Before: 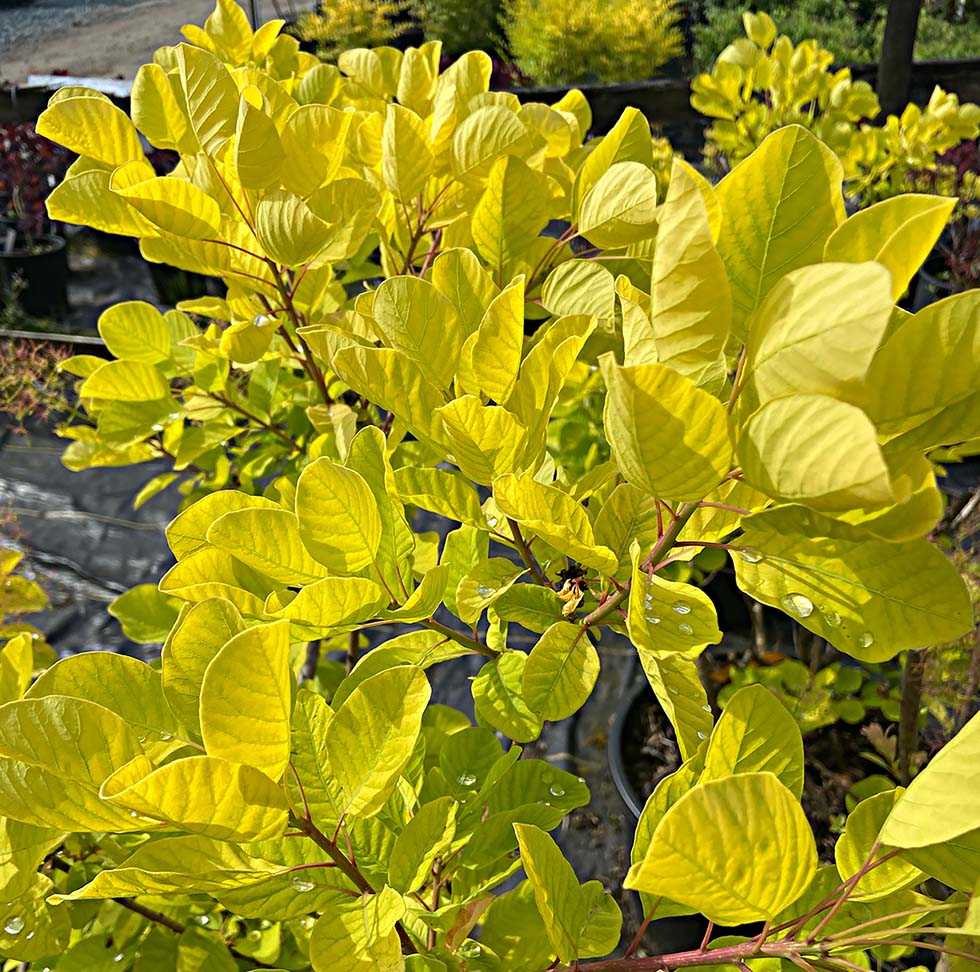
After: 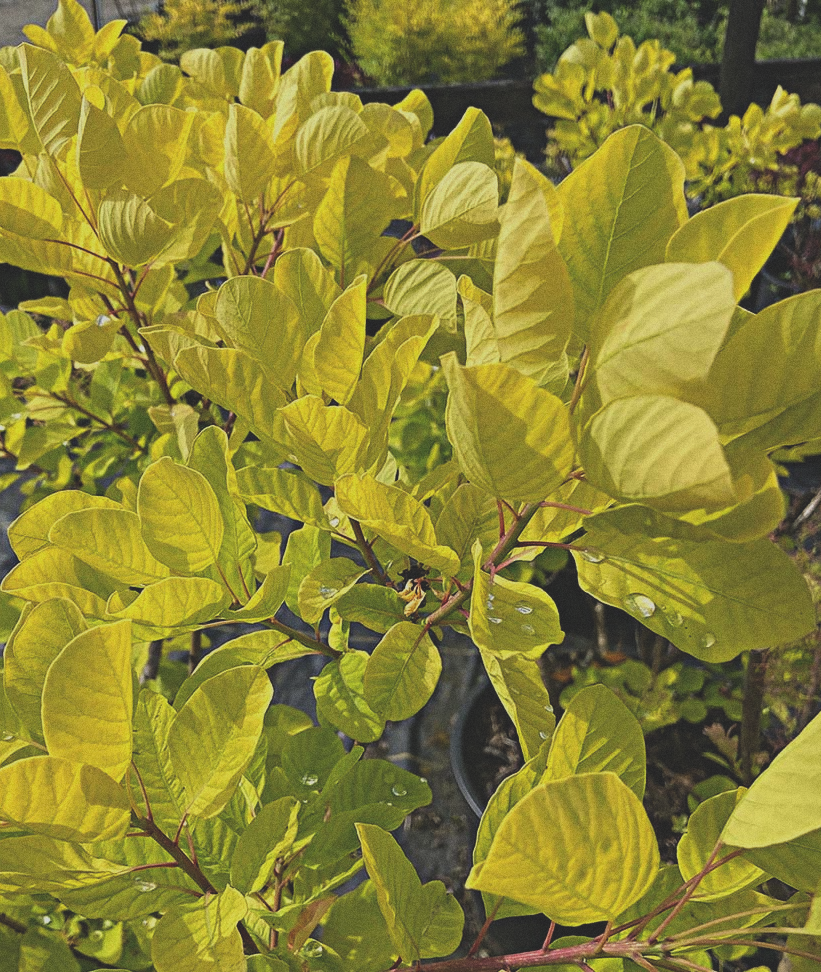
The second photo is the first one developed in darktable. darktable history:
filmic rgb: black relative exposure -11.35 EV, white relative exposure 3.22 EV, hardness 6.76, color science v6 (2022)
crop: left 16.145%
exposure: black level correction -0.036, exposure -0.497 EV, compensate highlight preservation false
grain: on, module defaults
